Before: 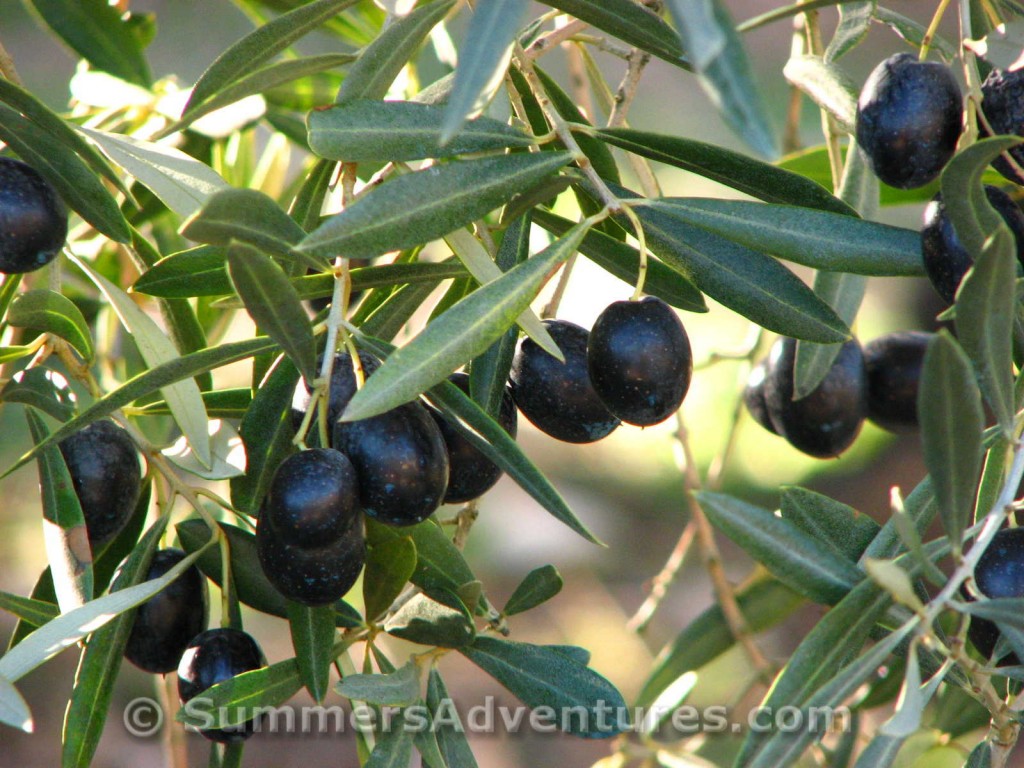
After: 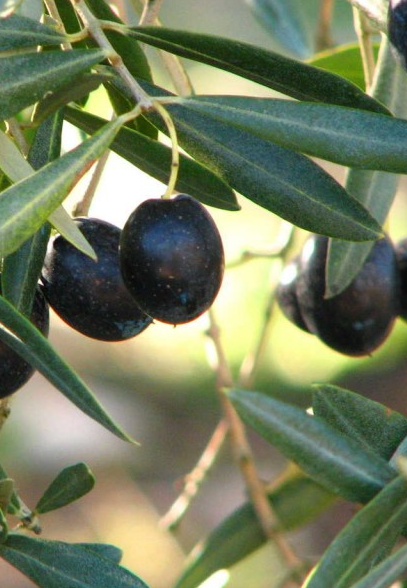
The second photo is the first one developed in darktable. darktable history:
white balance: emerald 1
crop: left 45.721%, top 13.393%, right 14.118%, bottom 10.01%
